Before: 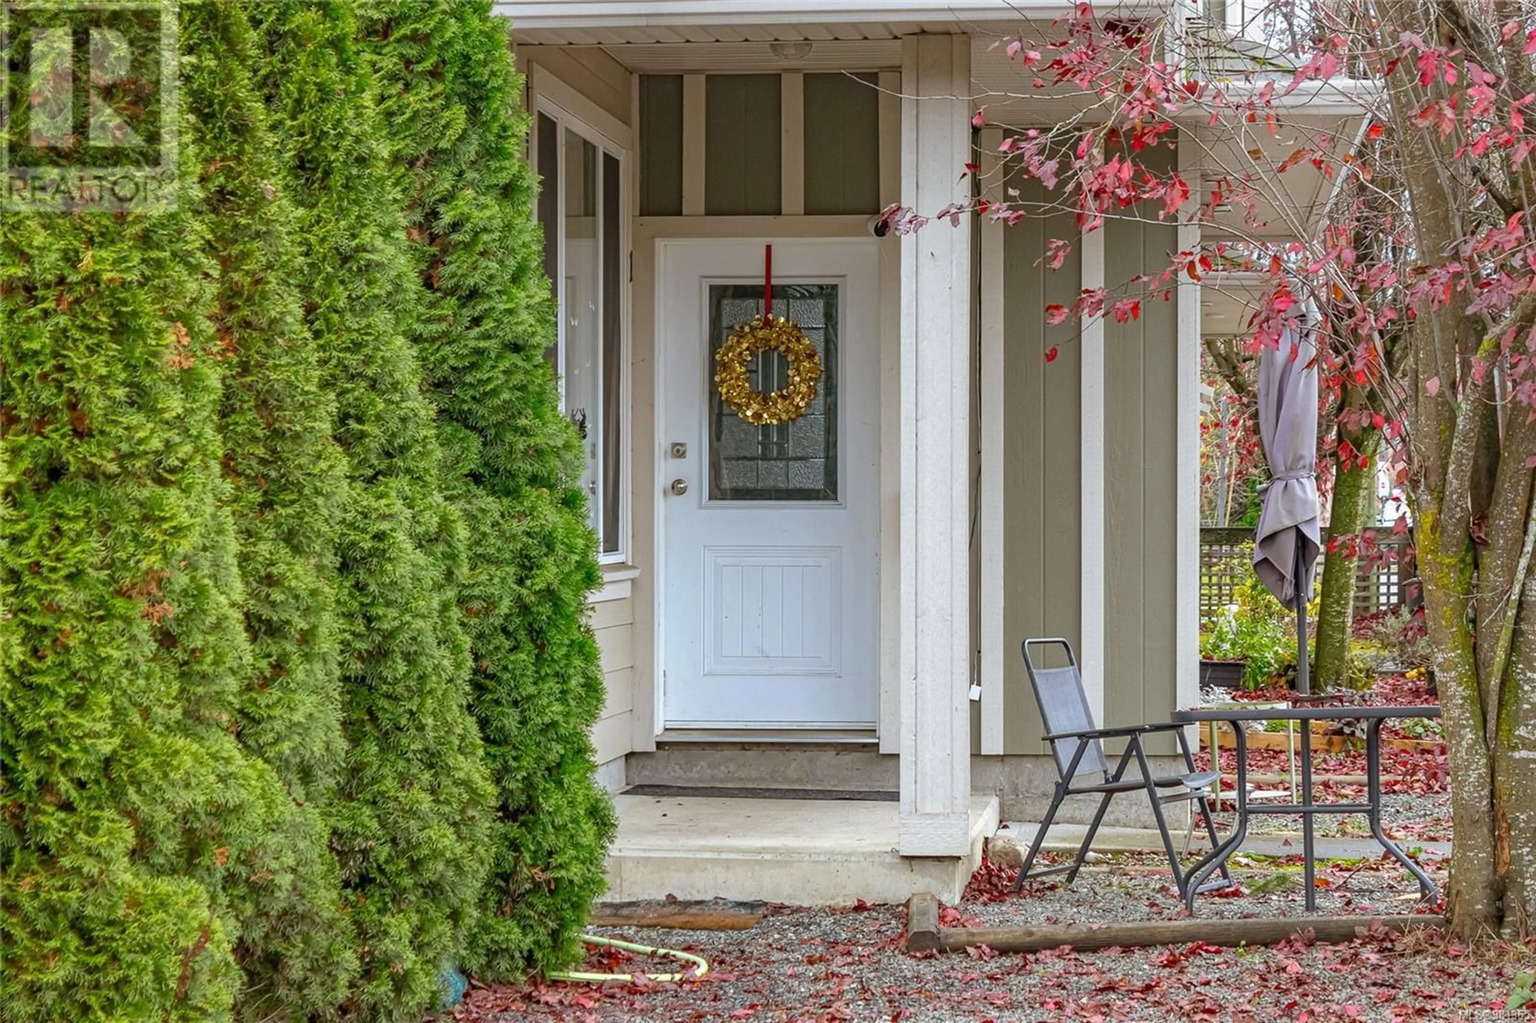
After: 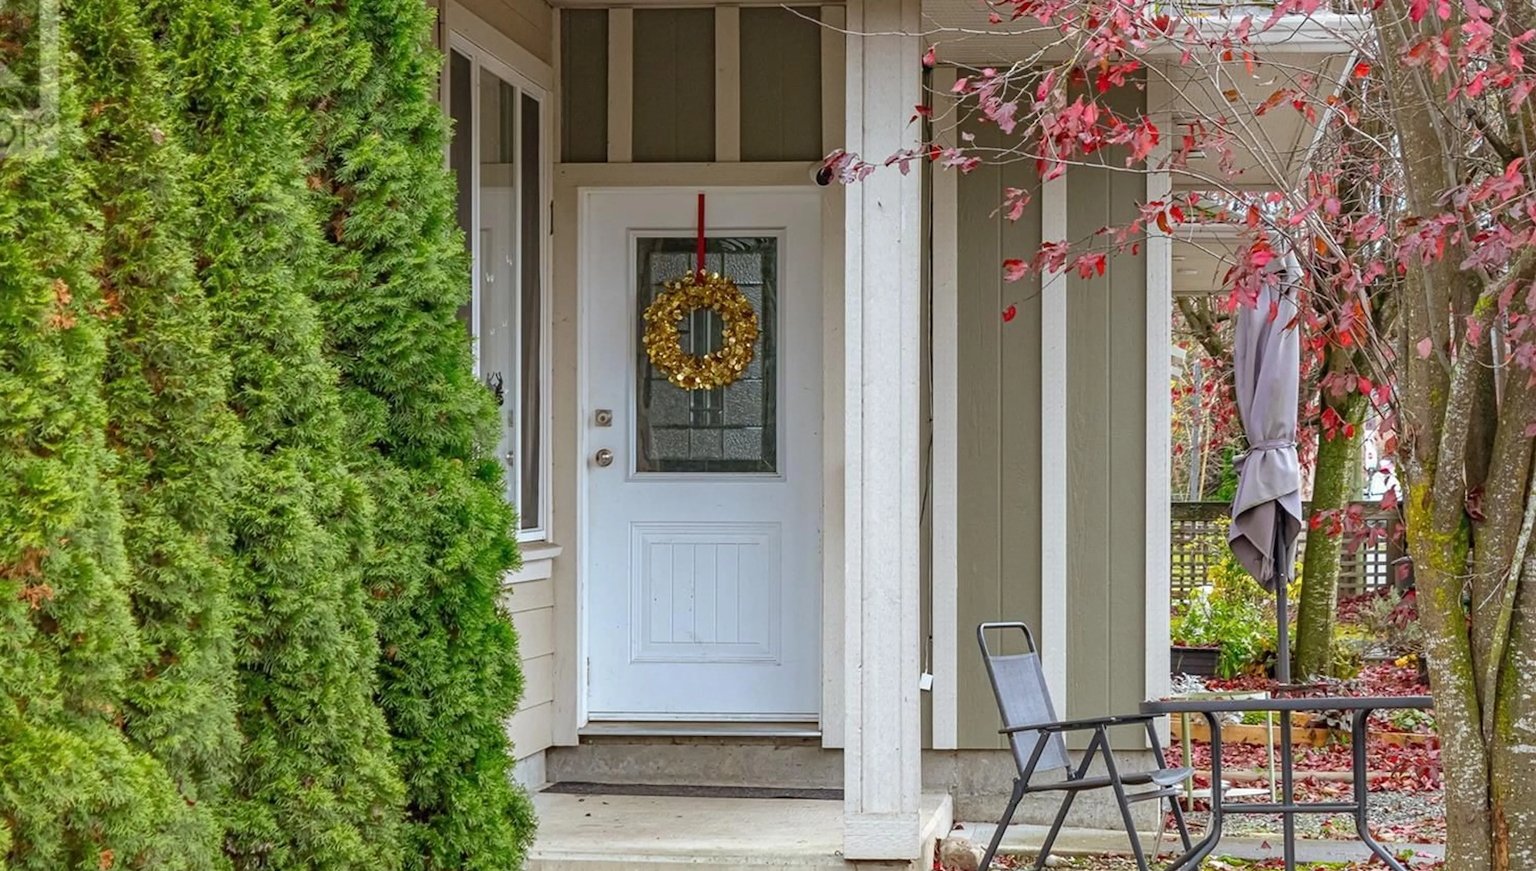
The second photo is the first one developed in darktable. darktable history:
crop: left 8.119%, top 6.541%, bottom 15.192%
